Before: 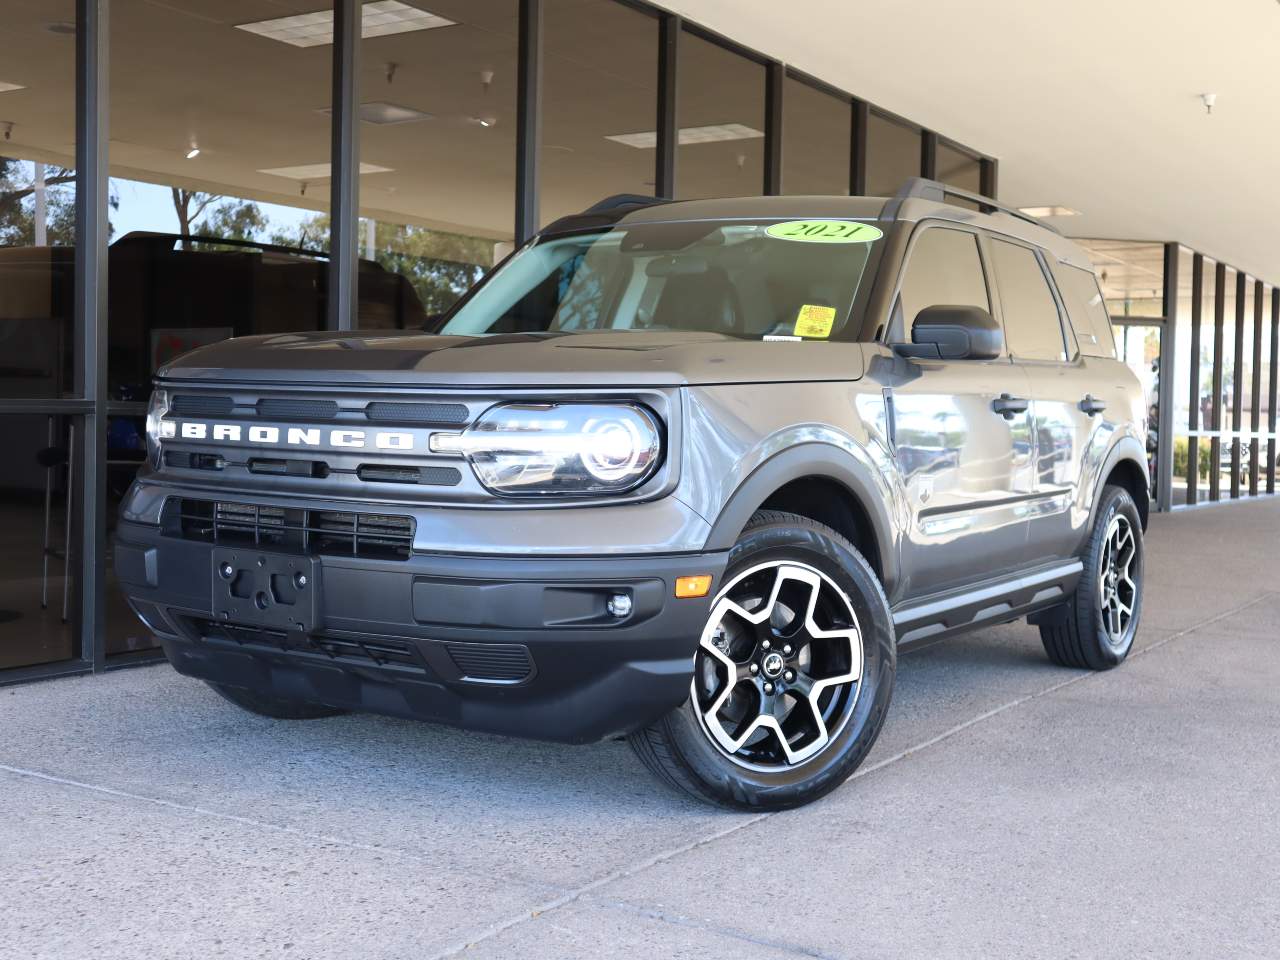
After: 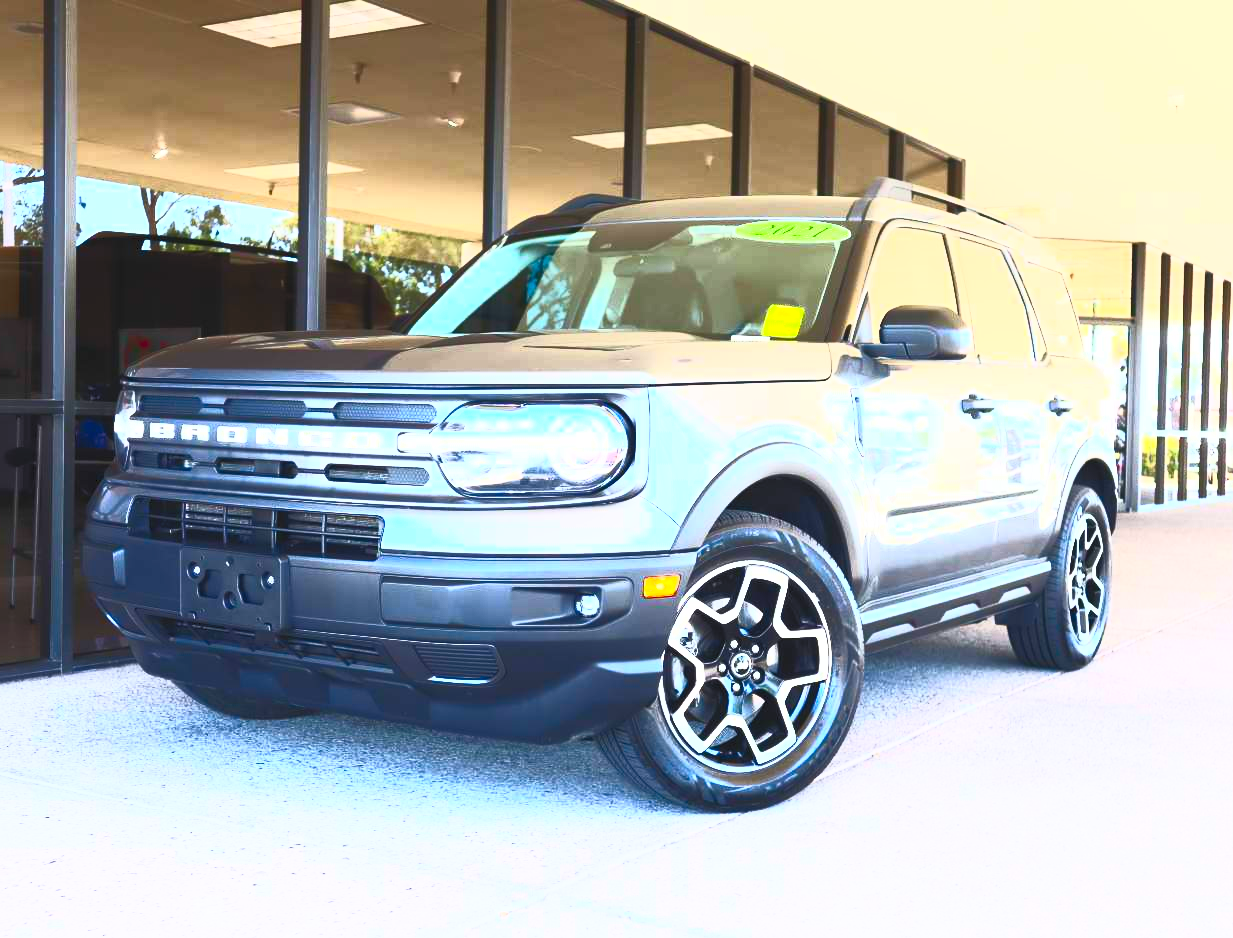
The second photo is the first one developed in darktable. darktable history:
contrast brightness saturation: contrast 1, brightness 1, saturation 1
crop and rotate: left 2.536%, right 1.107%, bottom 2.246%
